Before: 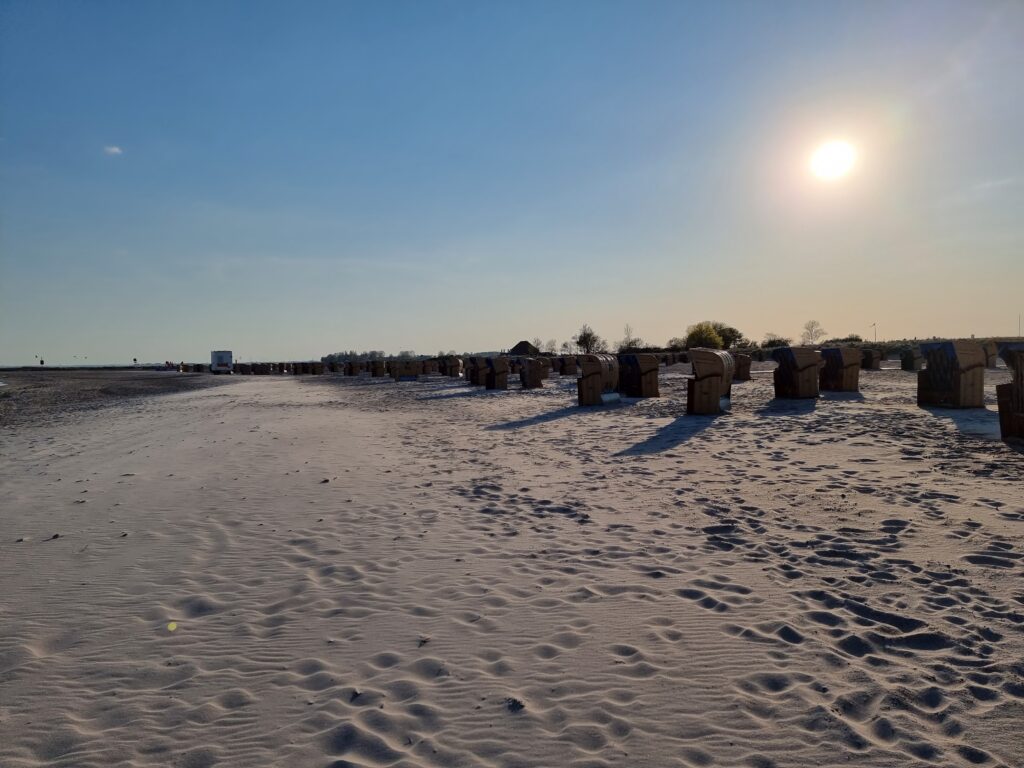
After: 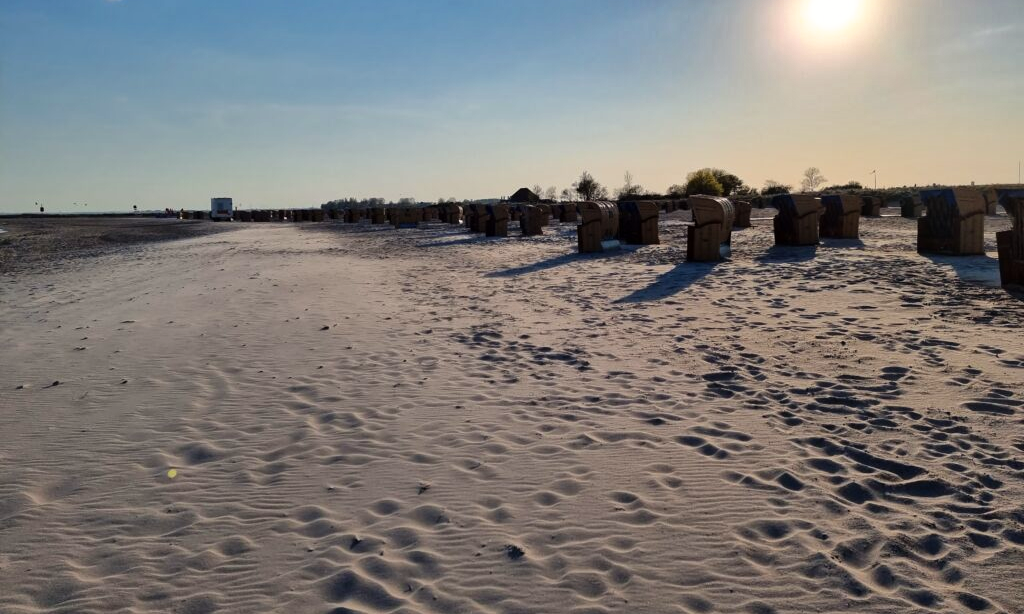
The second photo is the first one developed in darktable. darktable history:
crop and rotate: top 19.998%
white balance: red 1.009, blue 0.985
shadows and highlights: shadows 30.63, highlights -63.22, shadows color adjustment 98%, highlights color adjustment 58.61%, soften with gaussian
tone curve: curves: ch0 [(0, 0) (0.003, 0.002) (0.011, 0.009) (0.025, 0.021) (0.044, 0.037) (0.069, 0.058) (0.1, 0.083) (0.136, 0.122) (0.177, 0.165) (0.224, 0.216) (0.277, 0.277) (0.335, 0.344) (0.399, 0.418) (0.468, 0.499) (0.543, 0.586) (0.623, 0.679) (0.709, 0.779) (0.801, 0.877) (0.898, 0.977) (1, 1)], preserve colors none
